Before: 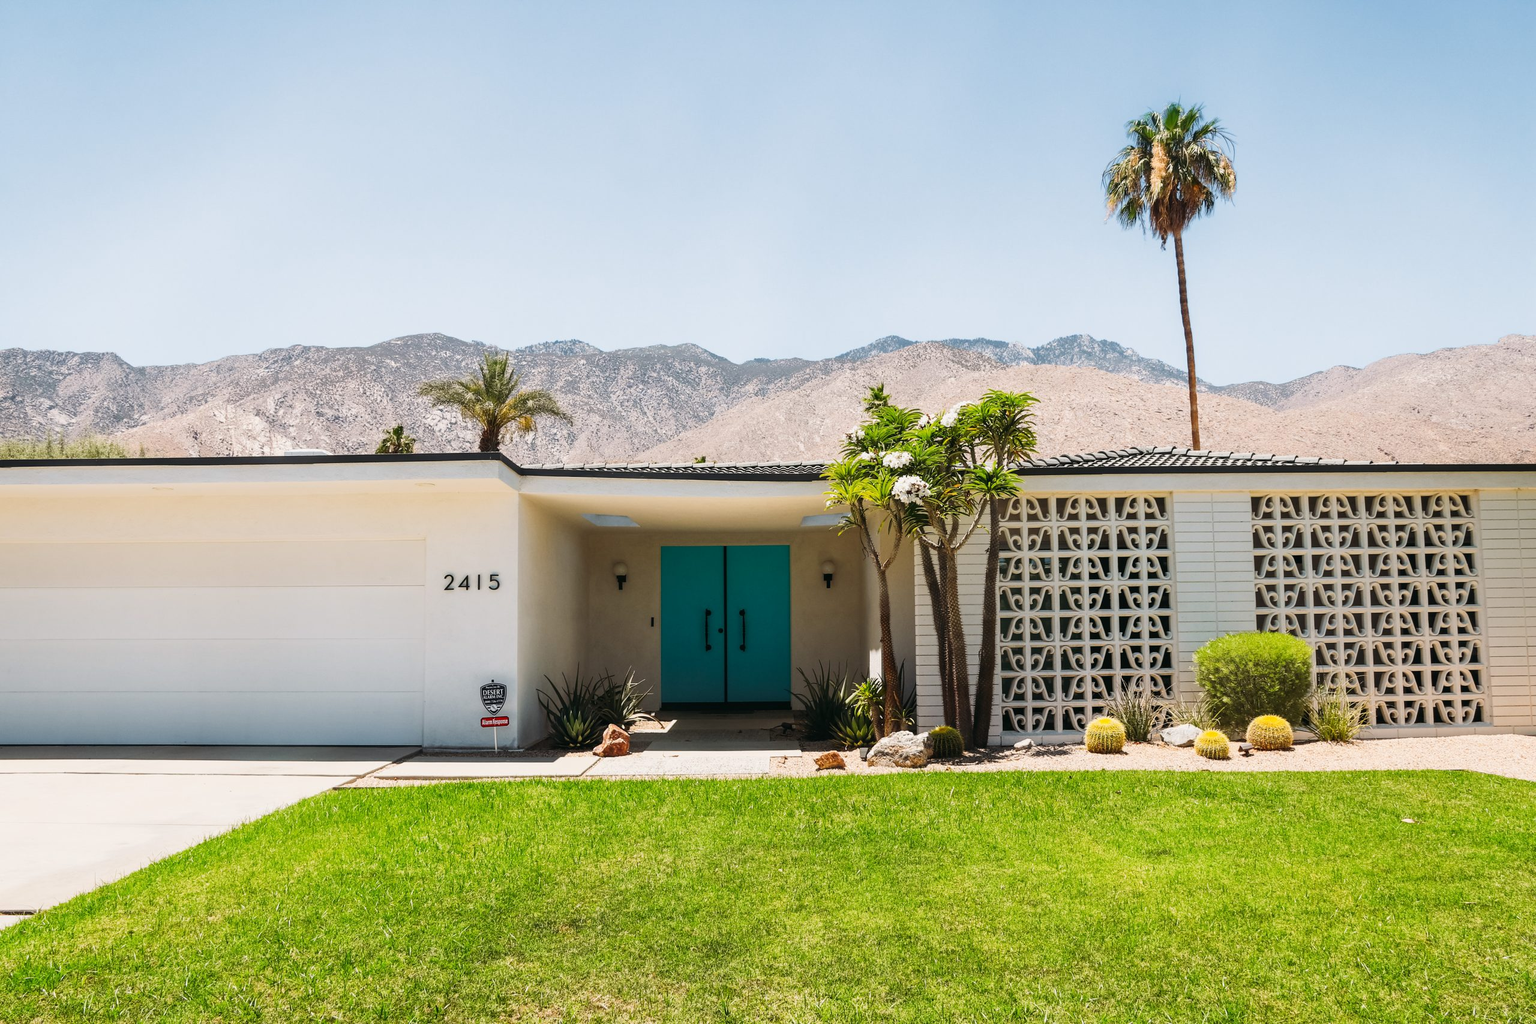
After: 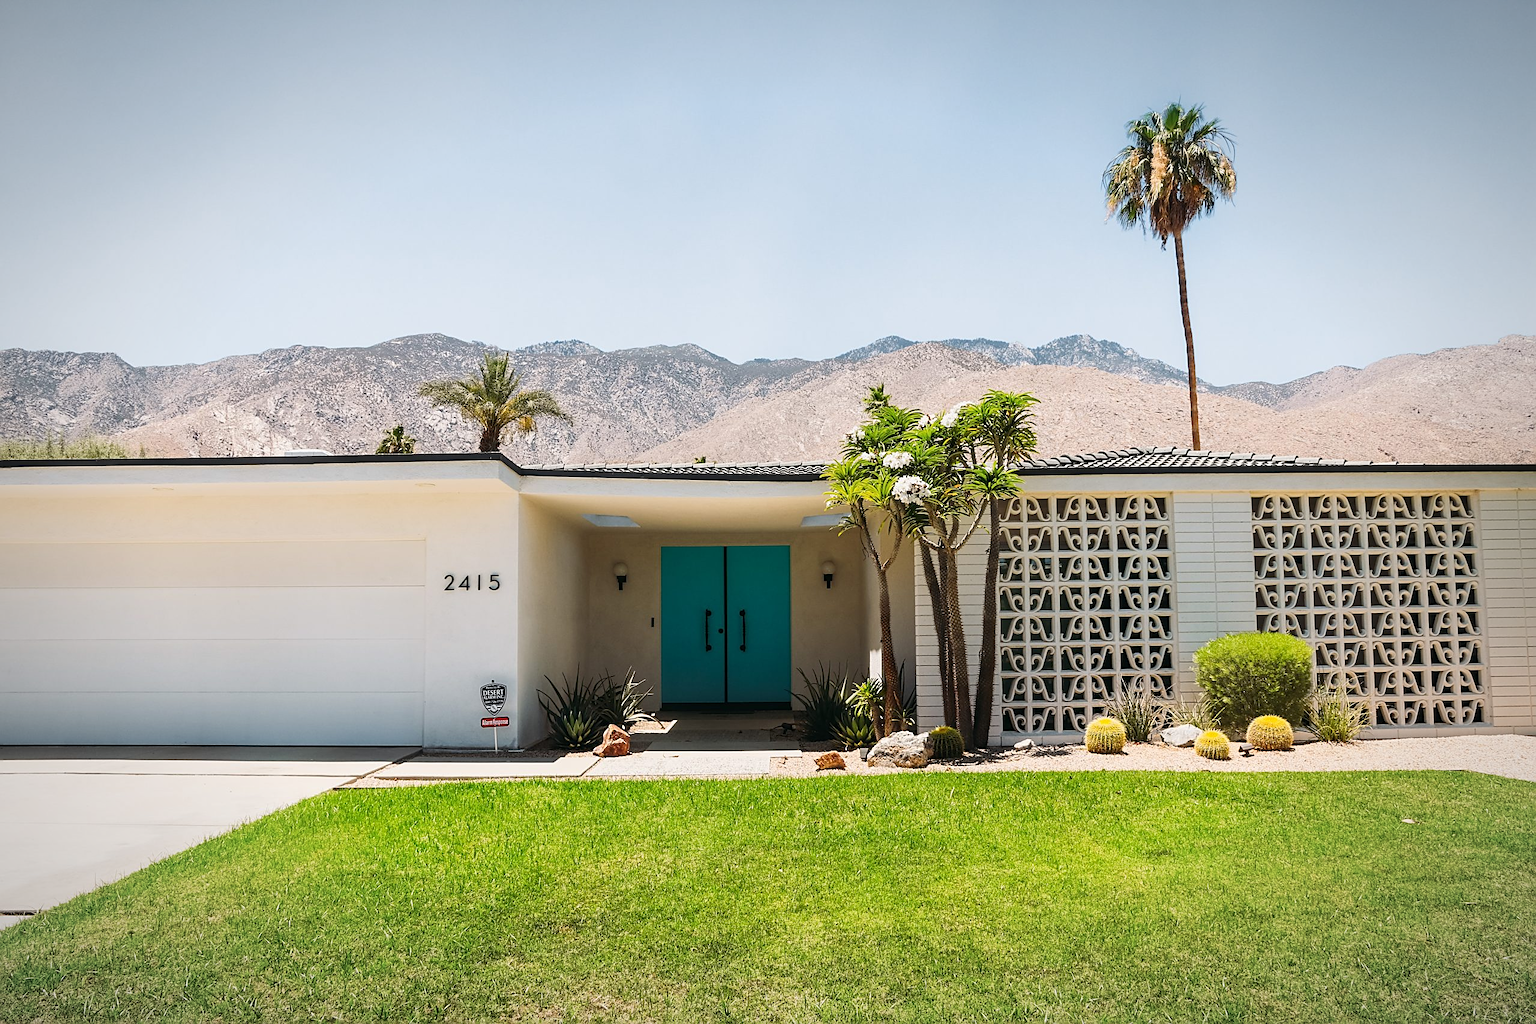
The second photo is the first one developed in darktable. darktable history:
vignetting: fall-off radius 70%, automatic ratio true
sharpen: on, module defaults
